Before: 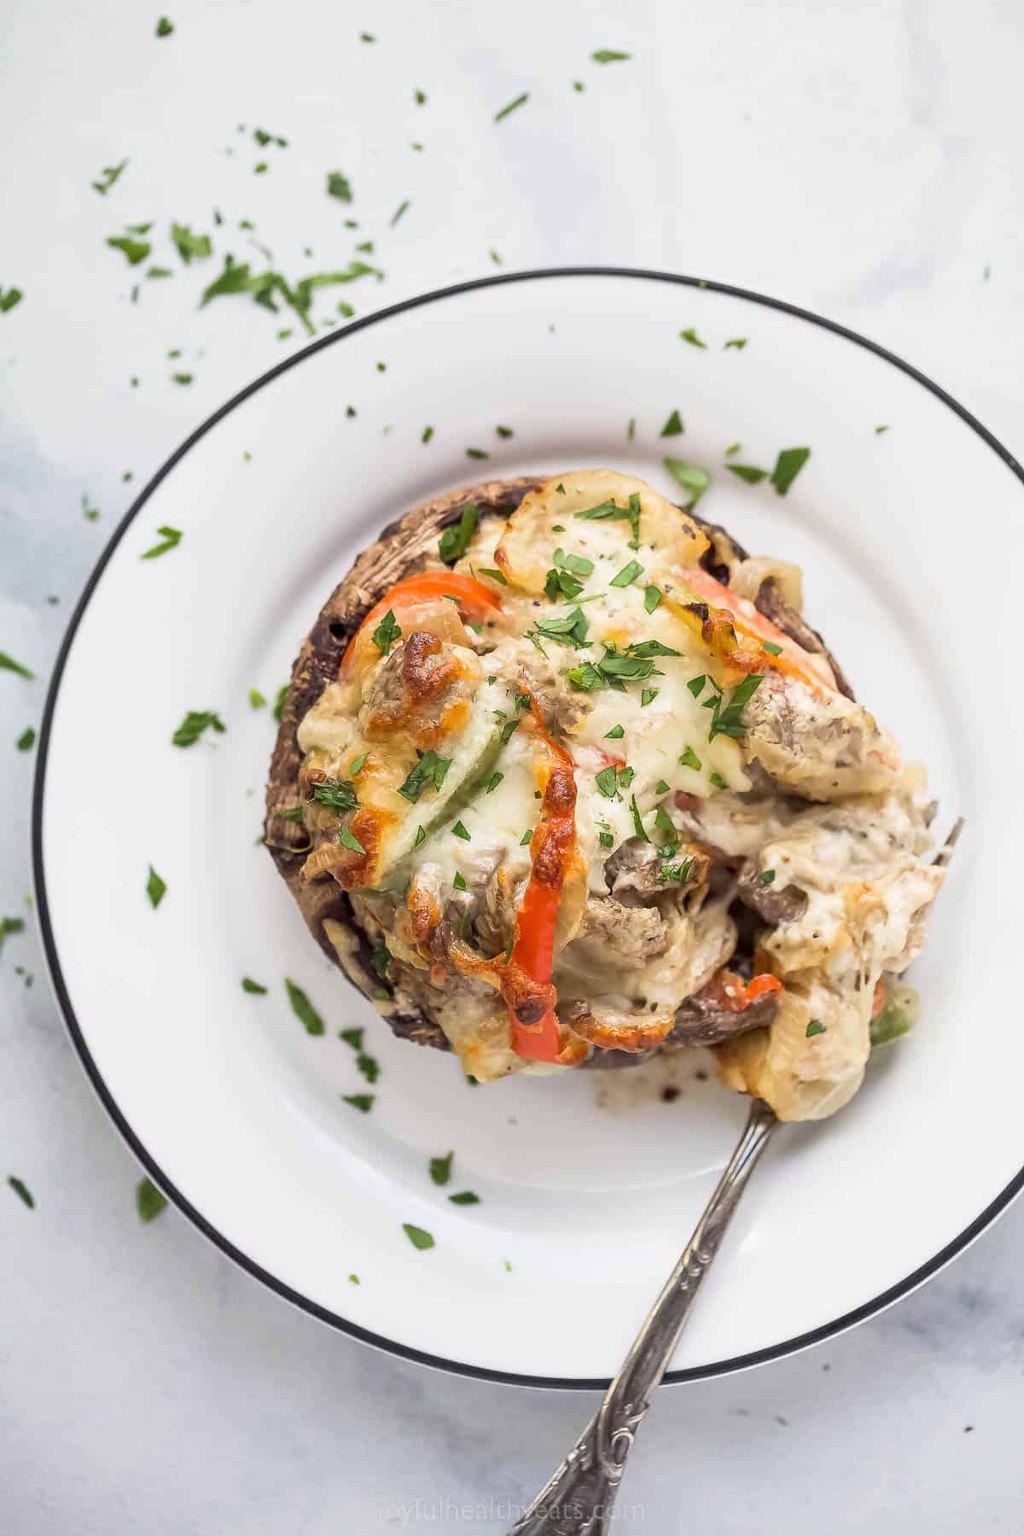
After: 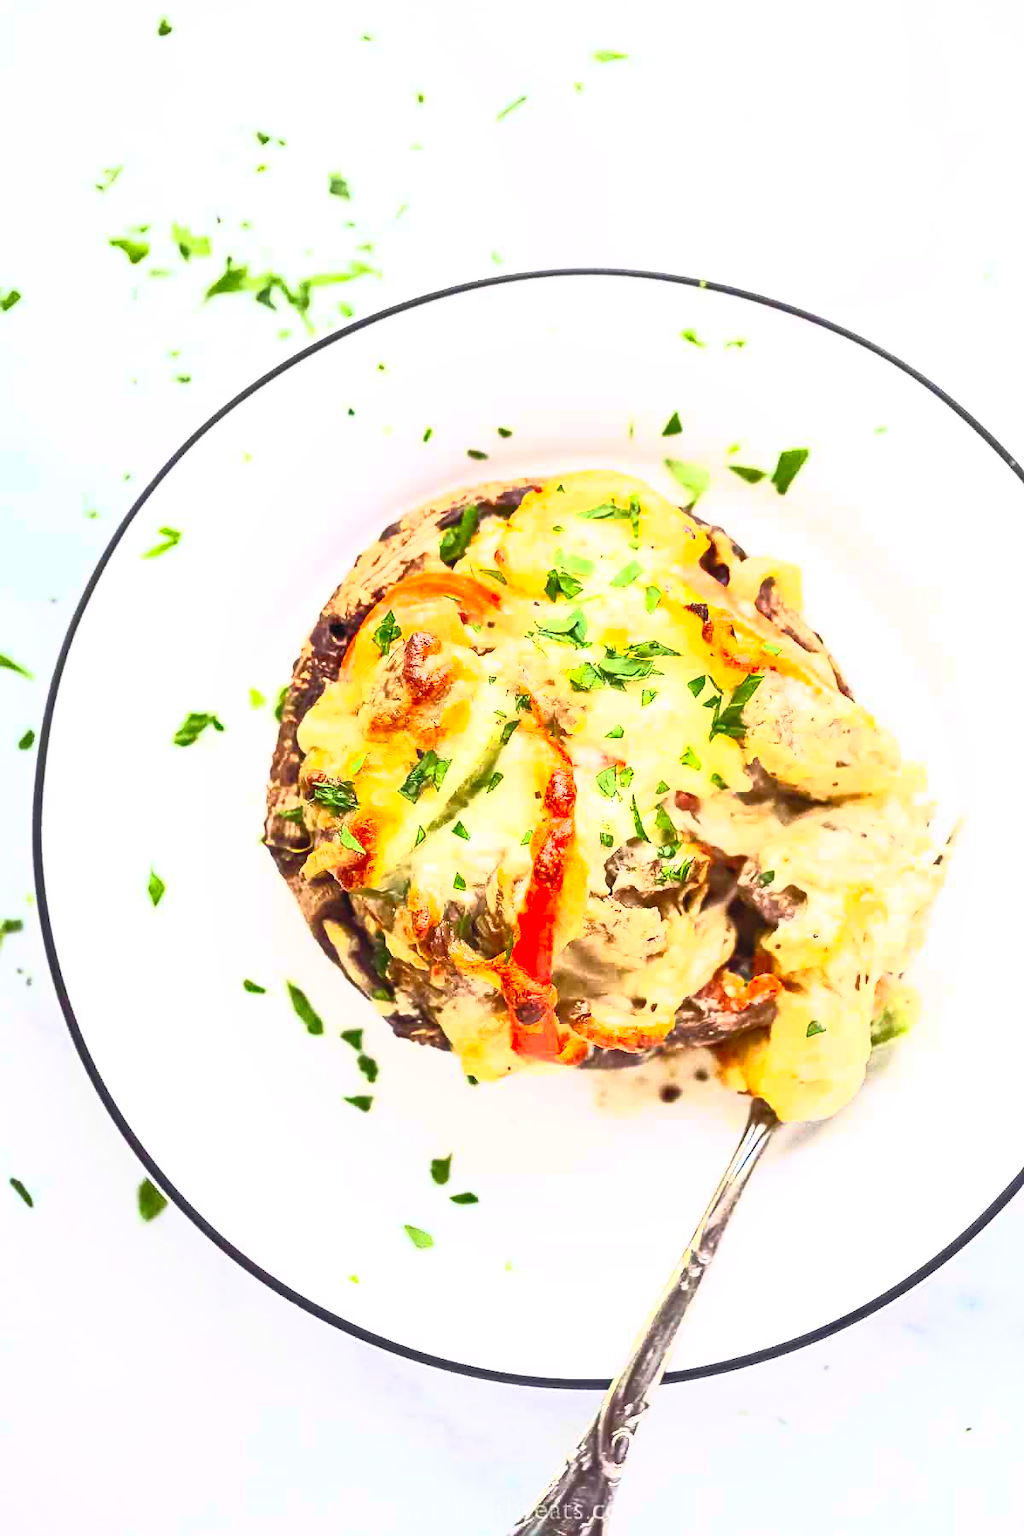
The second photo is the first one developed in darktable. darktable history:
contrast brightness saturation: contrast 0.998, brightness 0.983, saturation 0.988
